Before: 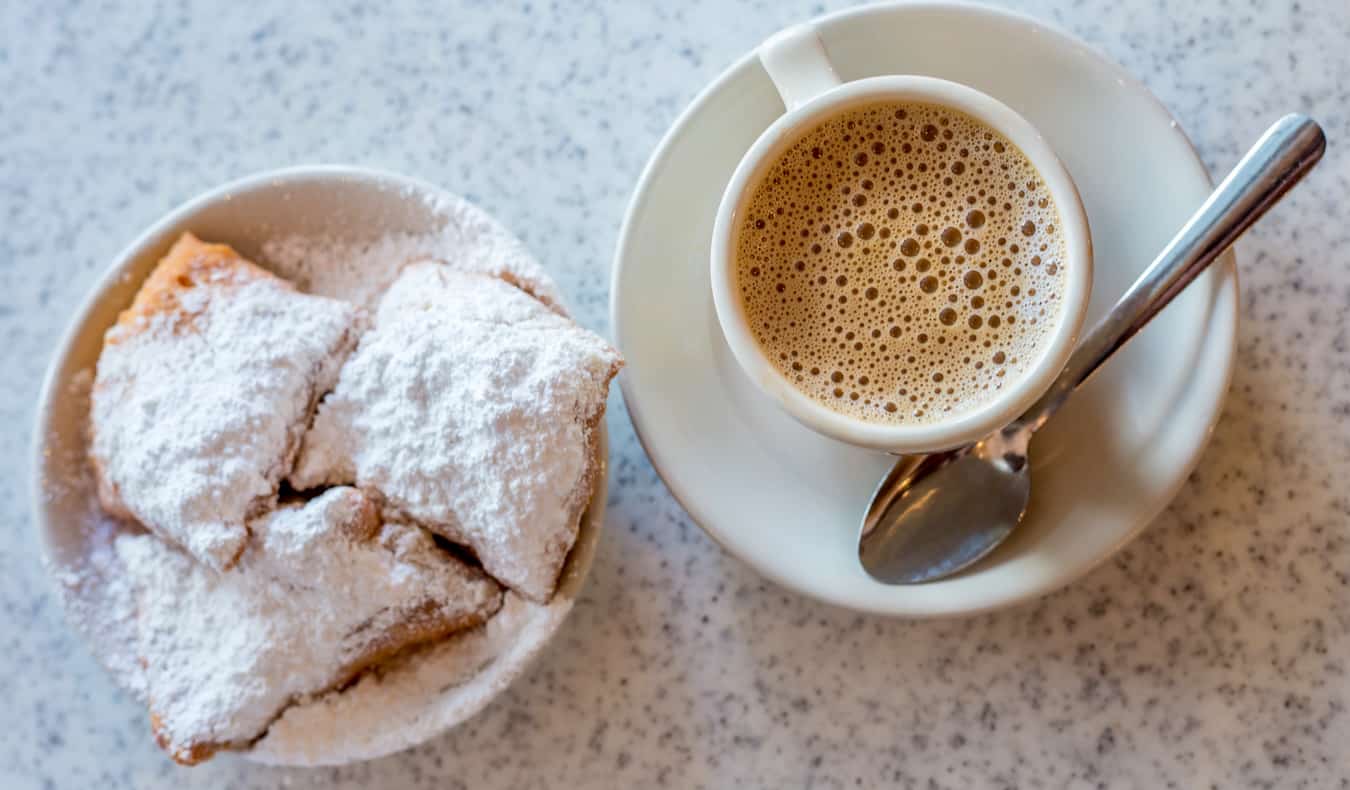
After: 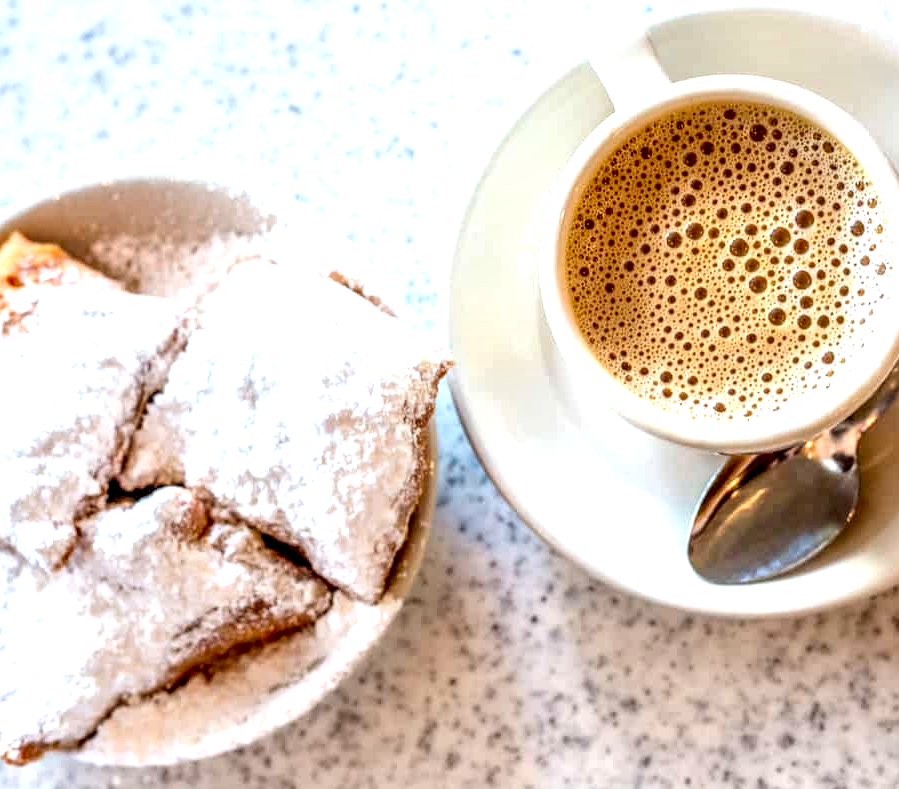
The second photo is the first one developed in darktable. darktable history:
levels: black 3.83%, white 90.64%, levels [0.044, 0.416, 0.908]
local contrast: highlights 19%, detail 186%
crop and rotate: left 12.673%, right 20.66%
exposure: black level correction -0.002, exposure 0.54 EV, compensate highlight preservation false
